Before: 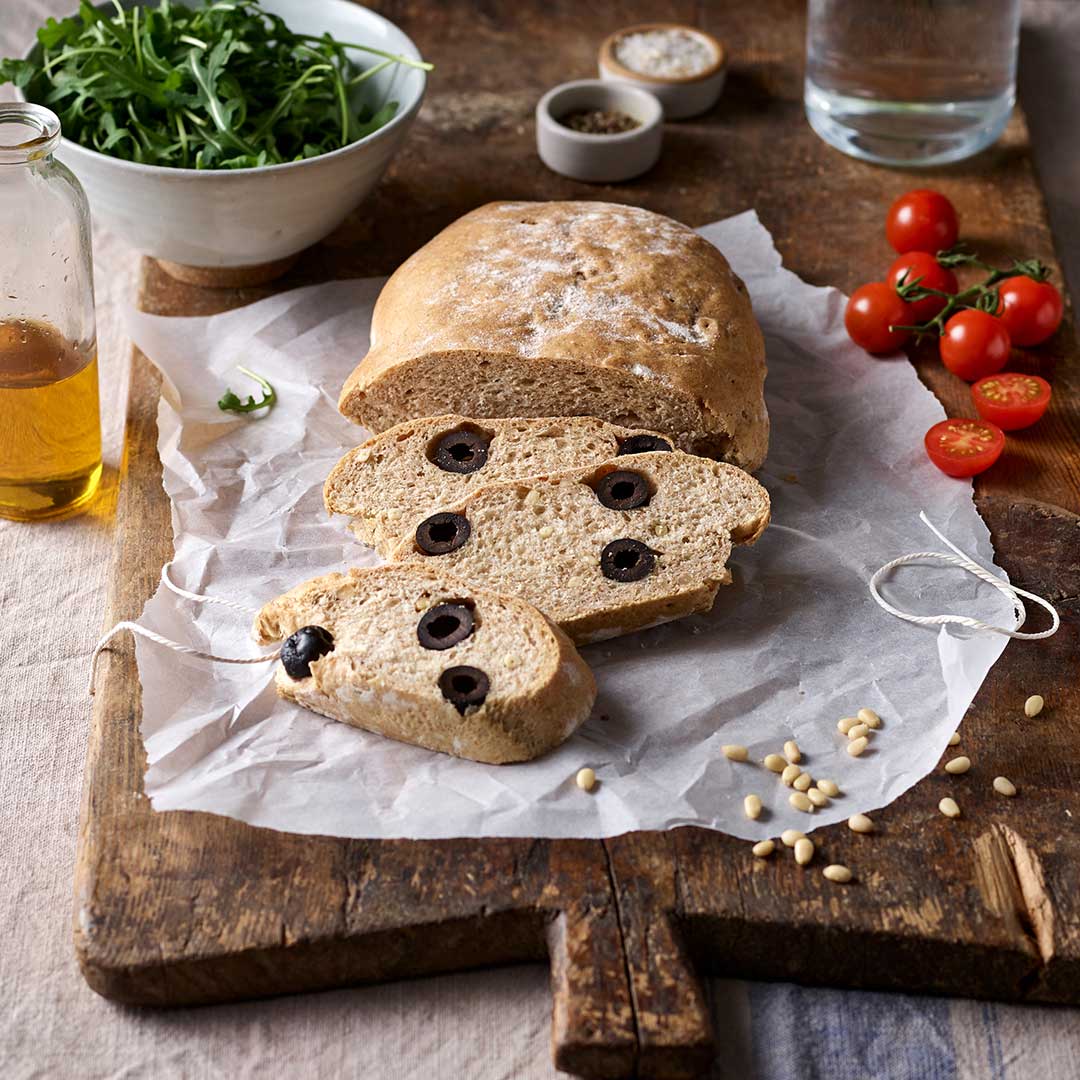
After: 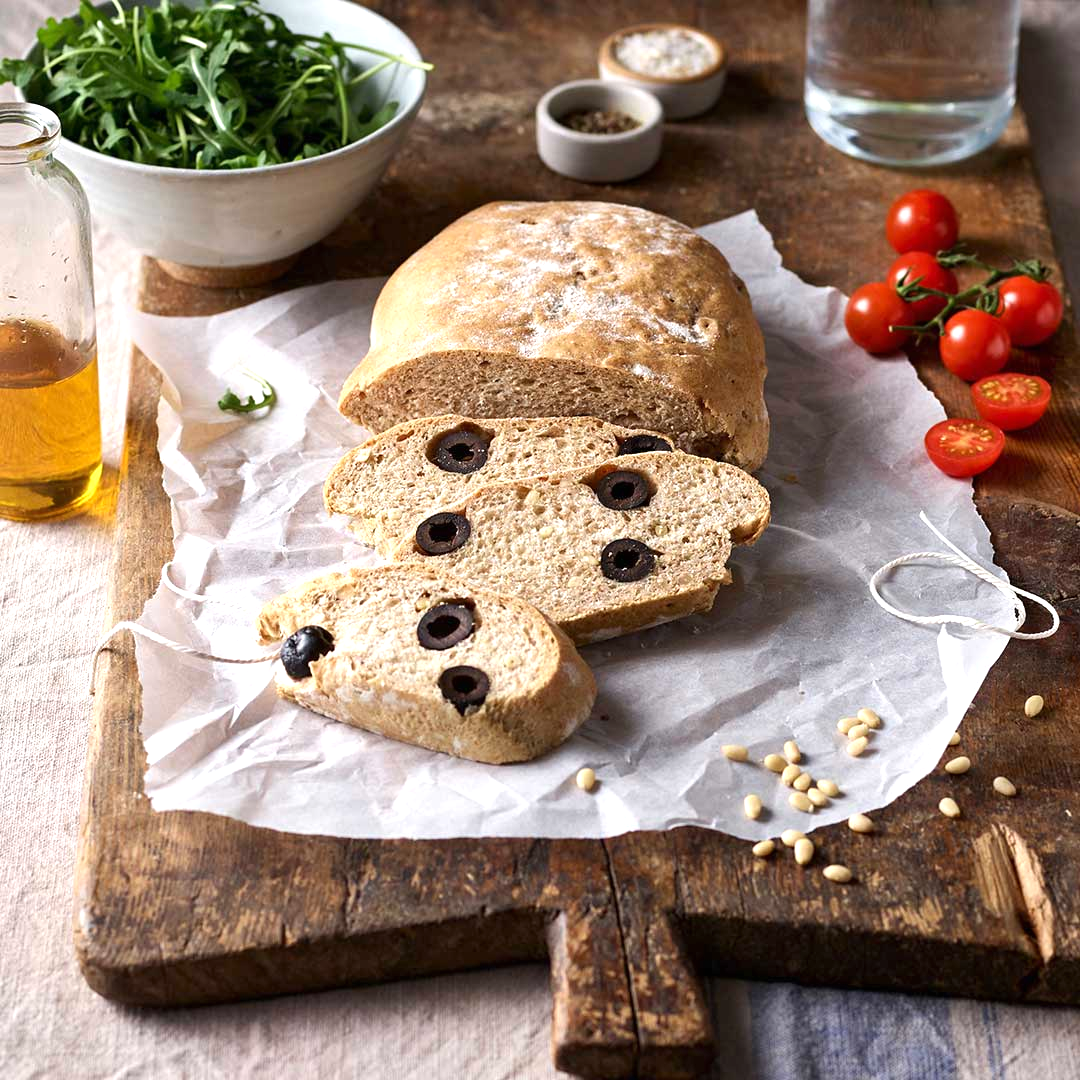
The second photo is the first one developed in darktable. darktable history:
tone equalizer: on, module defaults
exposure: black level correction 0, exposure 0.5 EV, compensate highlight preservation false
